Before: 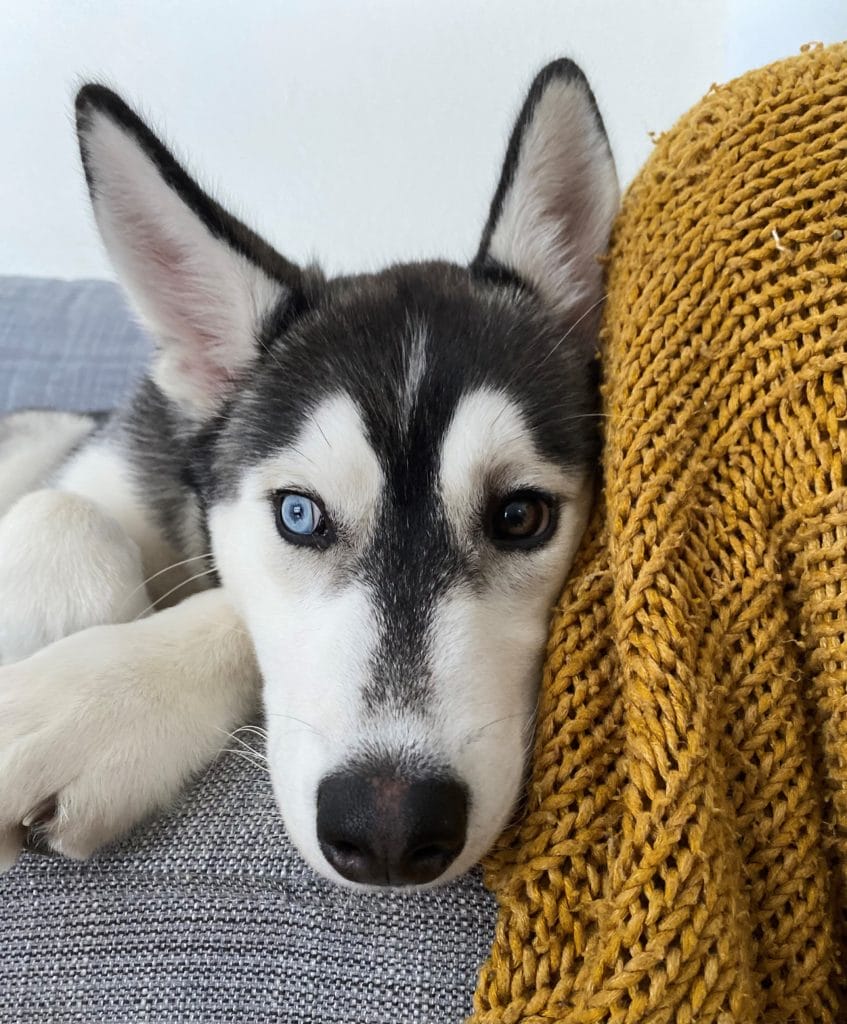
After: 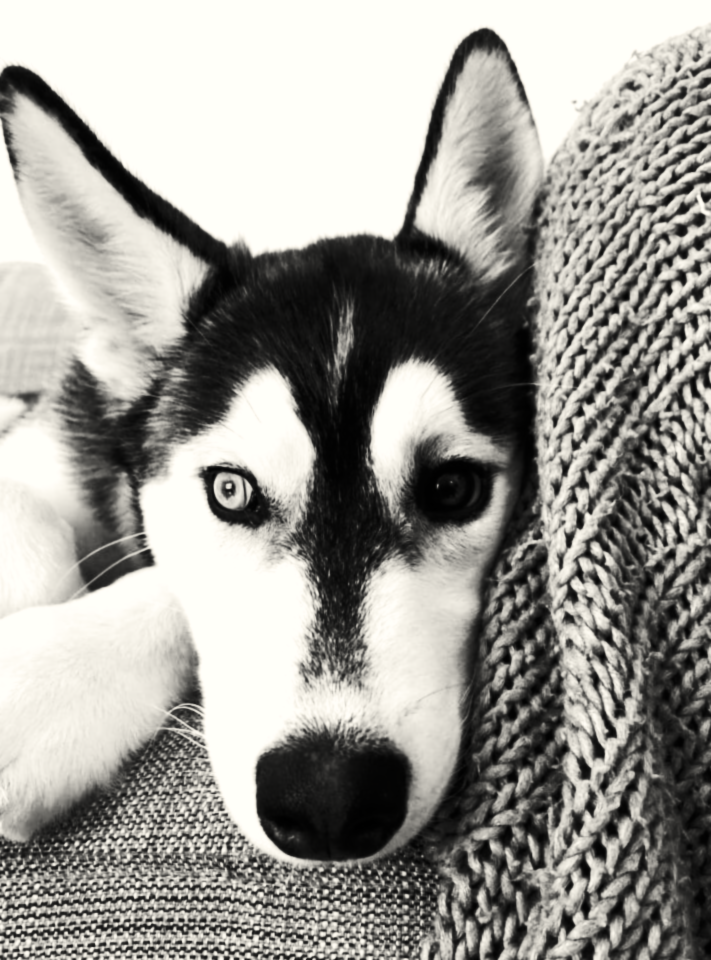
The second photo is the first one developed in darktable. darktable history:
velvia: strength 67.07%, mid-tones bias 0.972
lowpass: radius 0.76, contrast 1.56, saturation 0, unbound 0
tone equalizer: -8 EV -0.75 EV, -7 EV -0.7 EV, -6 EV -0.6 EV, -5 EV -0.4 EV, -3 EV 0.4 EV, -2 EV 0.6 EV, -1 EV 0.7 EV, +0 EV 0.75 EV, edges refinement/feathering 500, mask exposure compensation -1.57 EV, preserve details no
crop: left 8.026%, right 7.374%
color correction: highlights b* 3
rotate and perspective: rotation -1.42°, crop left 0.016, crop right 0.984, crop top 0.035, crop bottom 0.965
